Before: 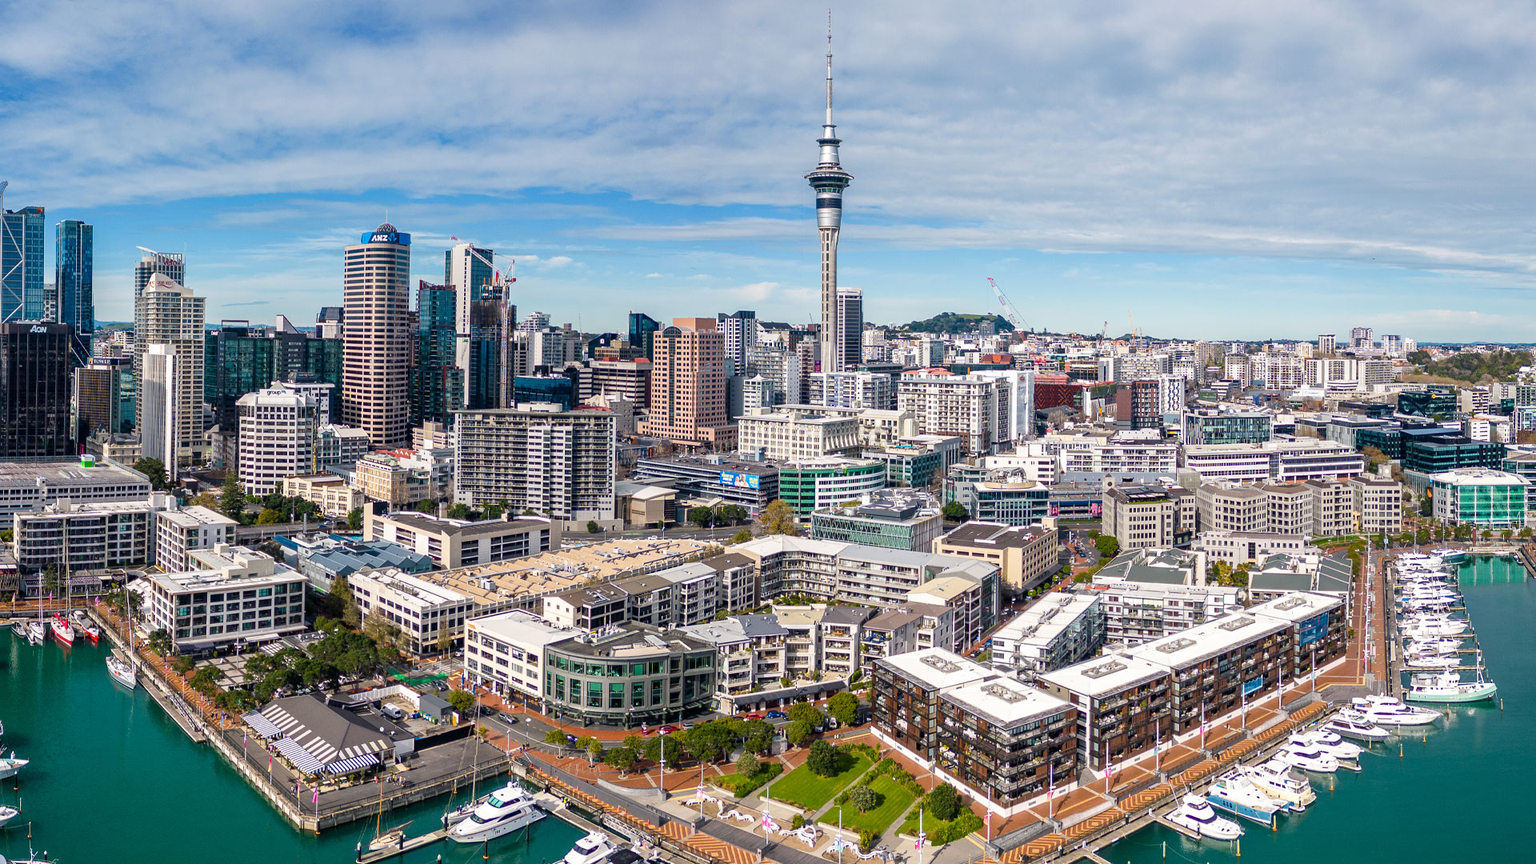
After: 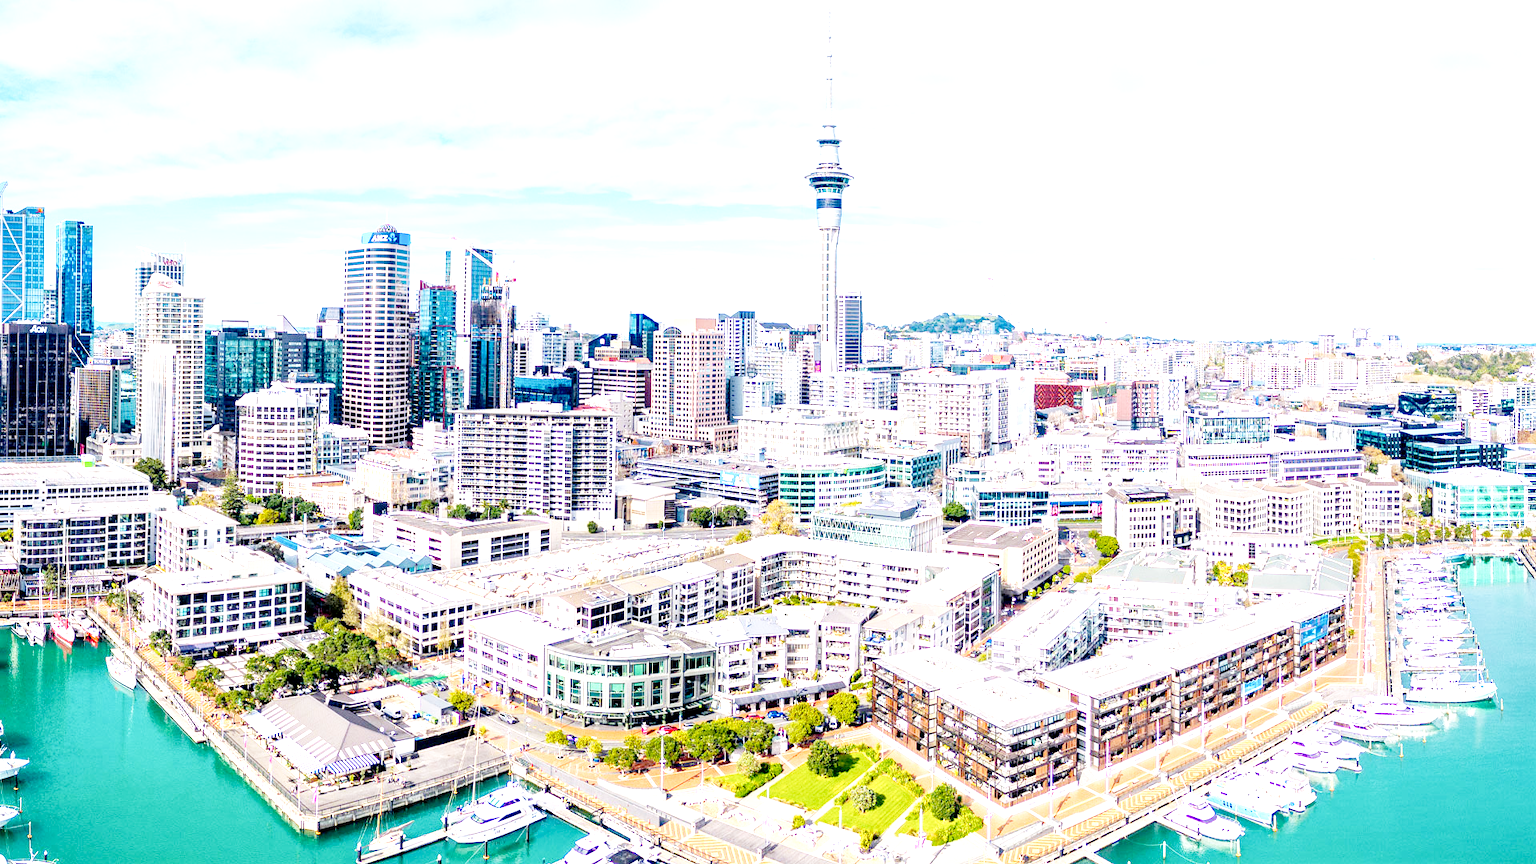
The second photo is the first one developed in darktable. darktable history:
base curve: curves: ch0 [(0, 0) (0.028, 0.03) (0.121, 0.232) (0.46, 0.748) (0.859, 0.968) (1, 1)], fusion 1, preserve colors none
exposure: black level correction 0.001, exposure 1.314 EV, compensate exposure bias true, compensate highlight preservation false
